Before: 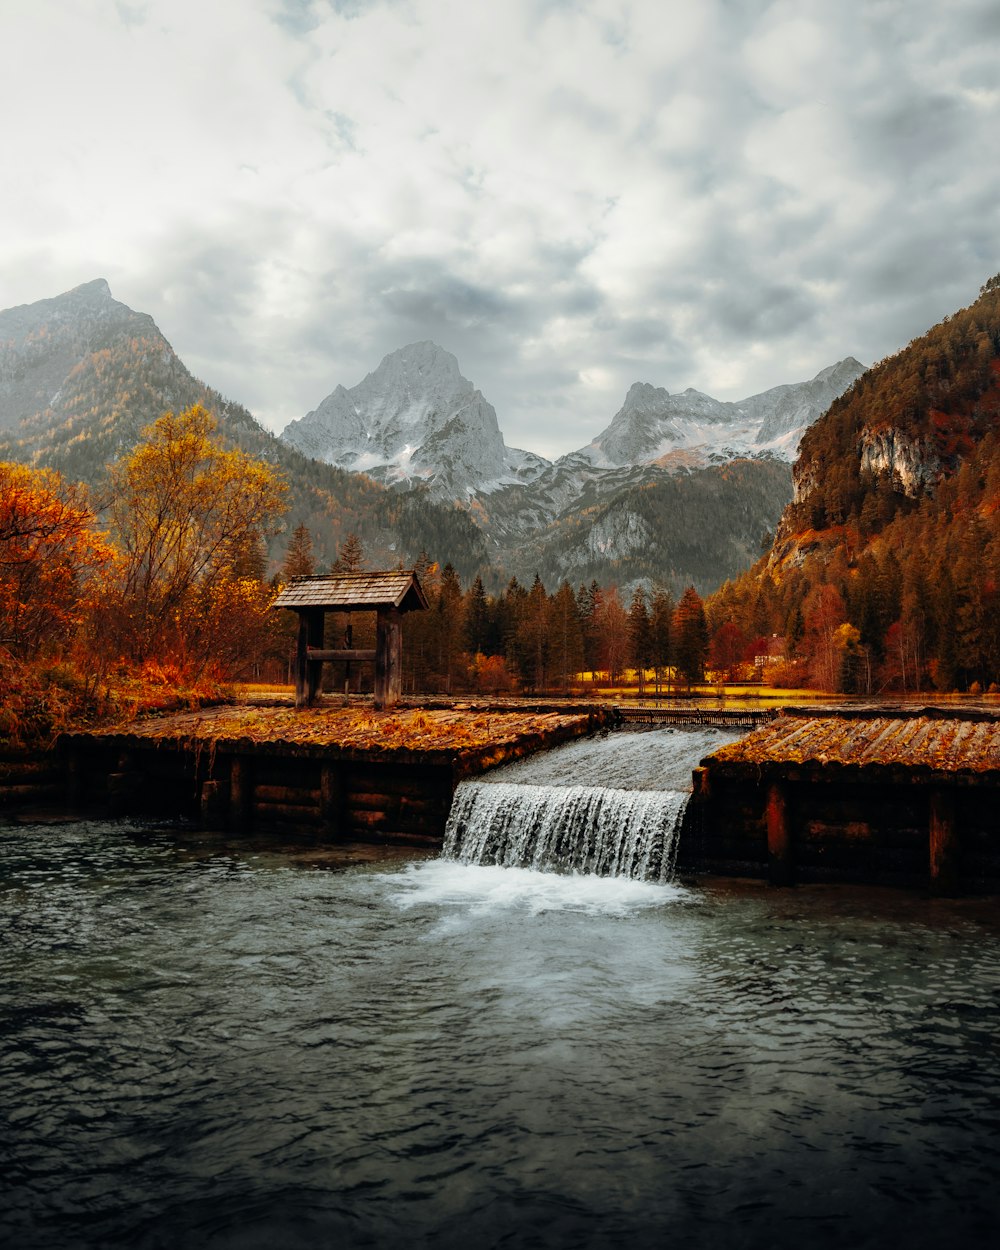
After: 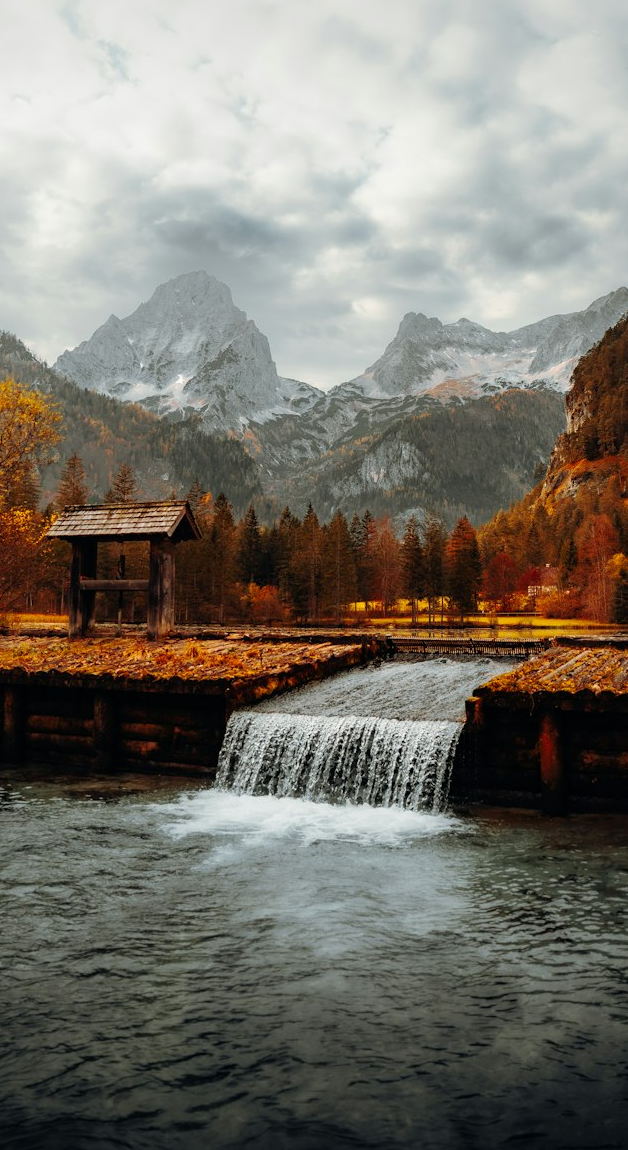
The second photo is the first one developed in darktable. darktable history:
crop and rotate: left 22.746%, top 5.643%, right 14.451%, bottom 2.354%
